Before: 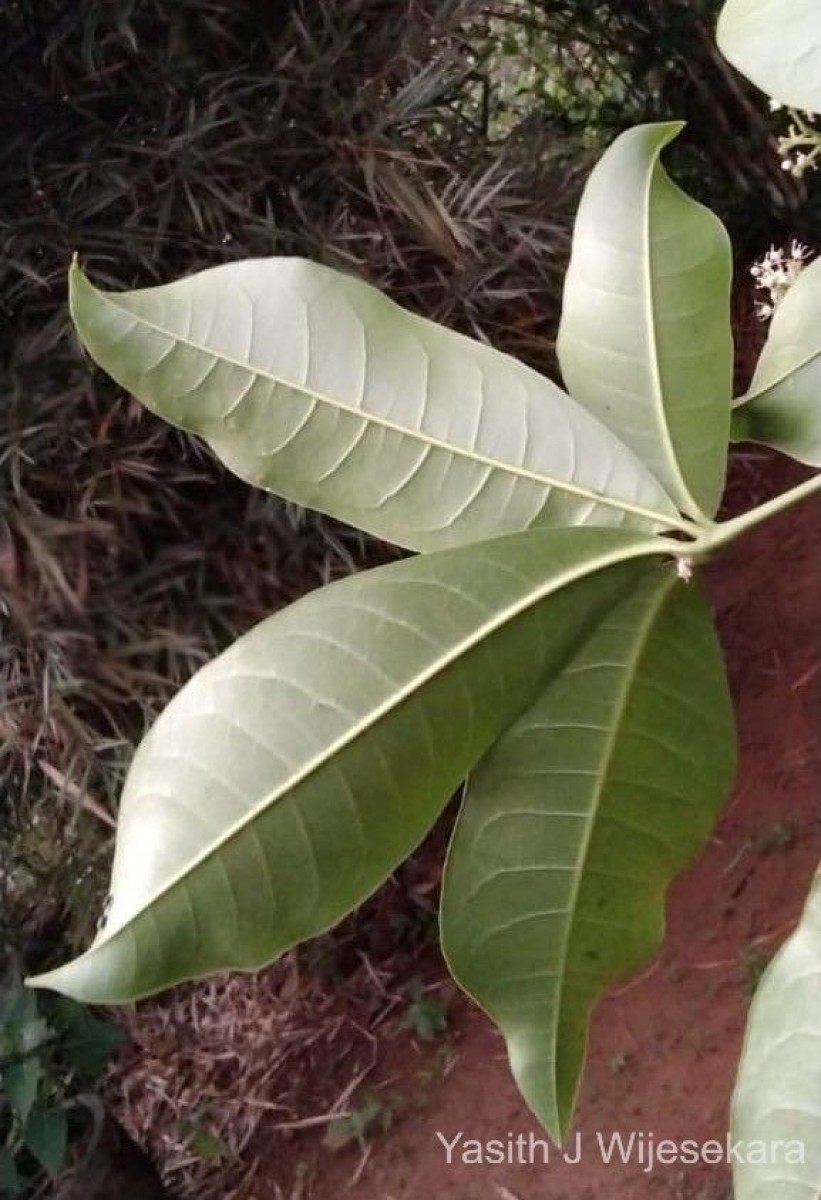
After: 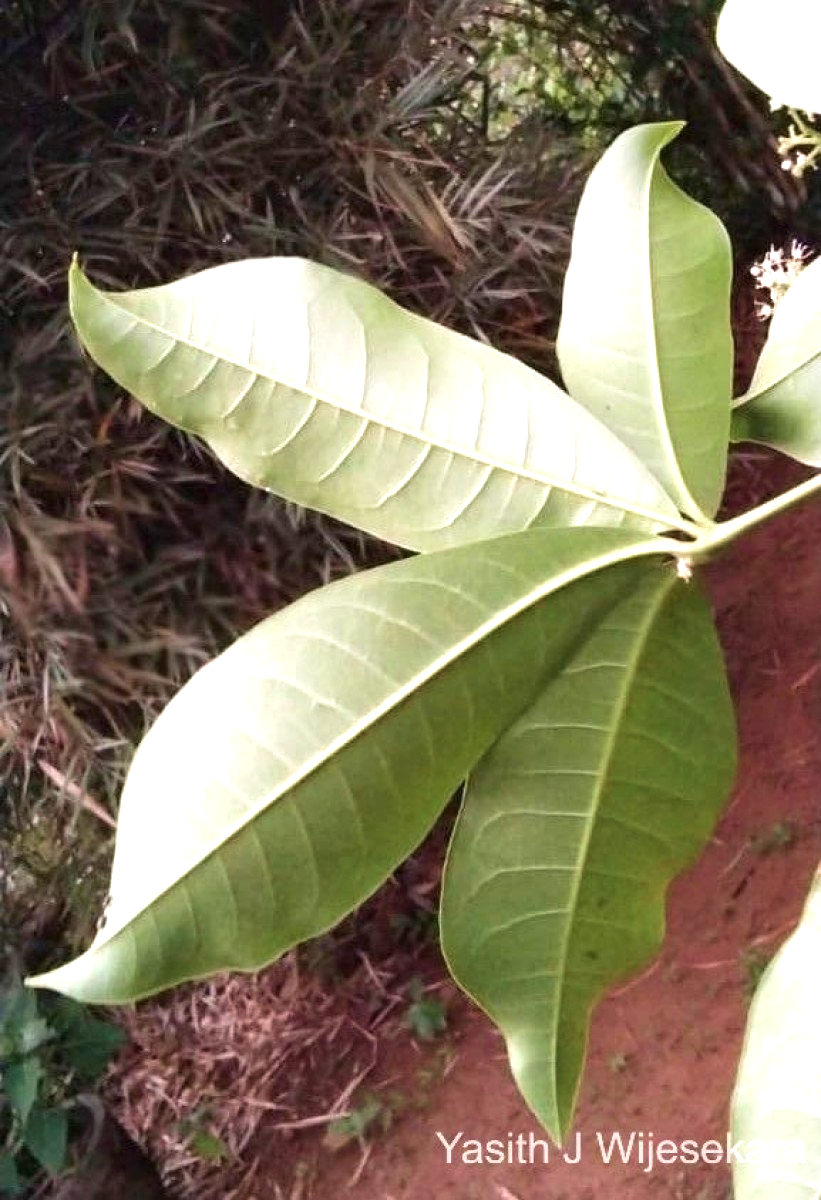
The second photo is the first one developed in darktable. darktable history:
velvia: on, module defaults
exposure: black level correction 0, exposure 0.898 EV, compensate exposure bias true, compensate highlight preservation false
